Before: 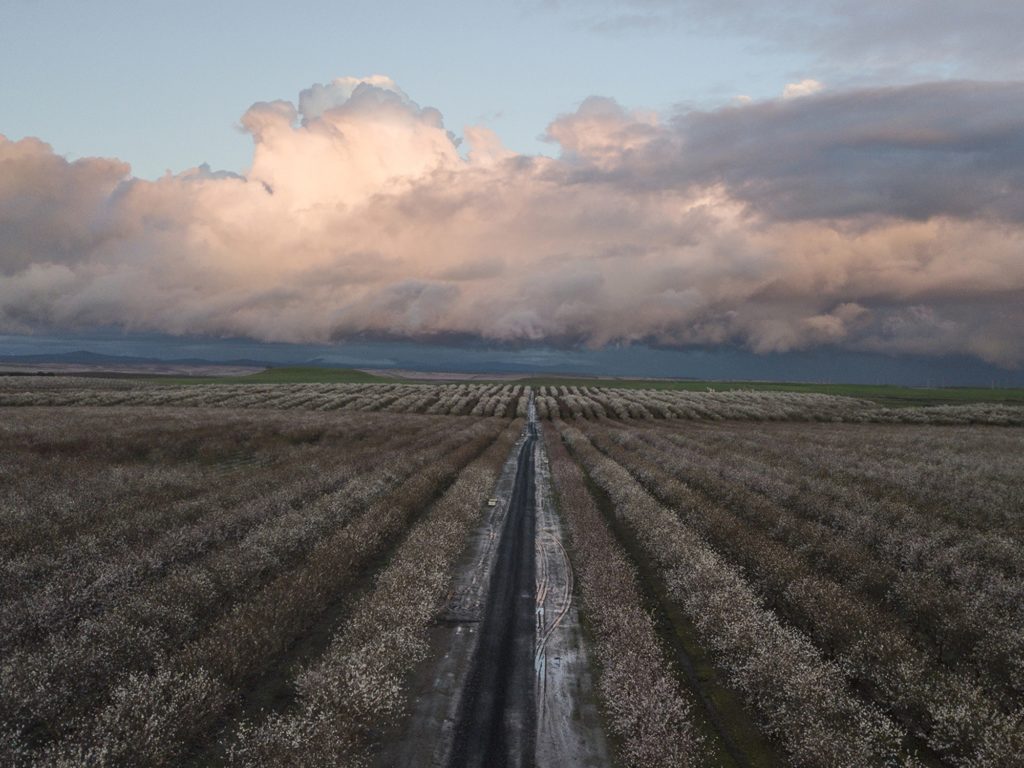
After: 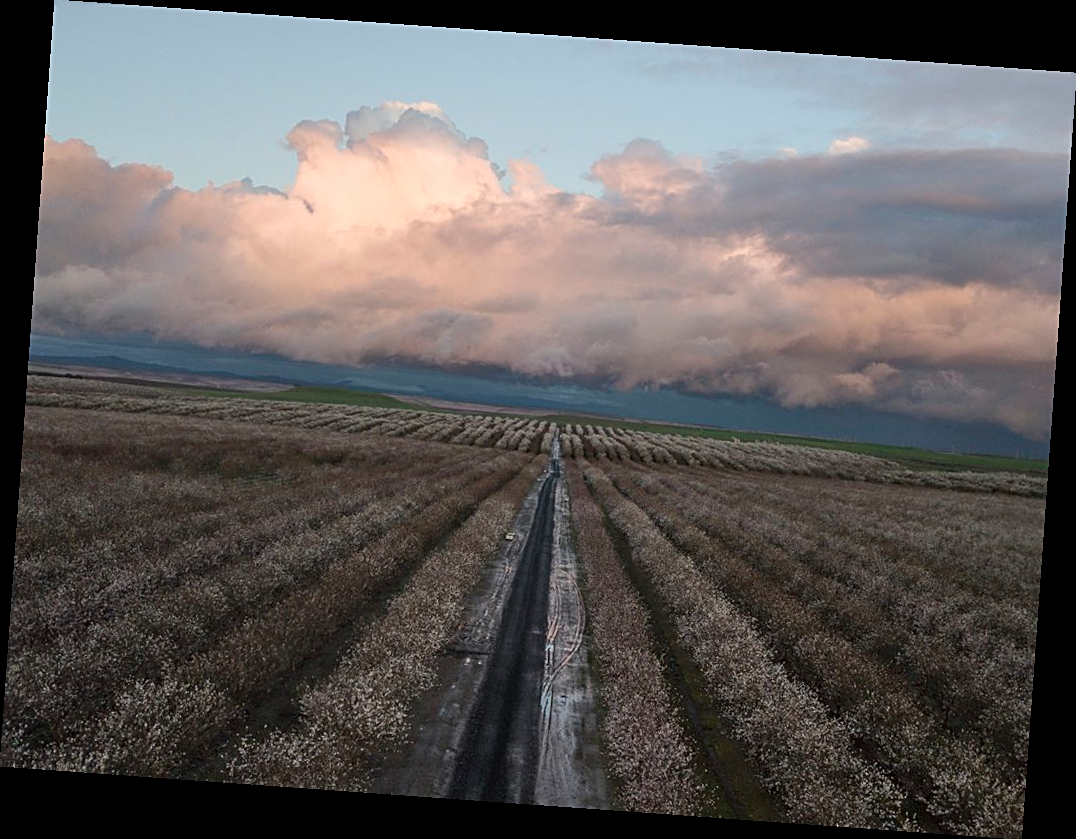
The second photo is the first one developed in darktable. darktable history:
contrast brightness saturation: saturation -0.04
sharpen: on, module defaults
rotate and perspective: rotation 4.1°, automatic cropping off
